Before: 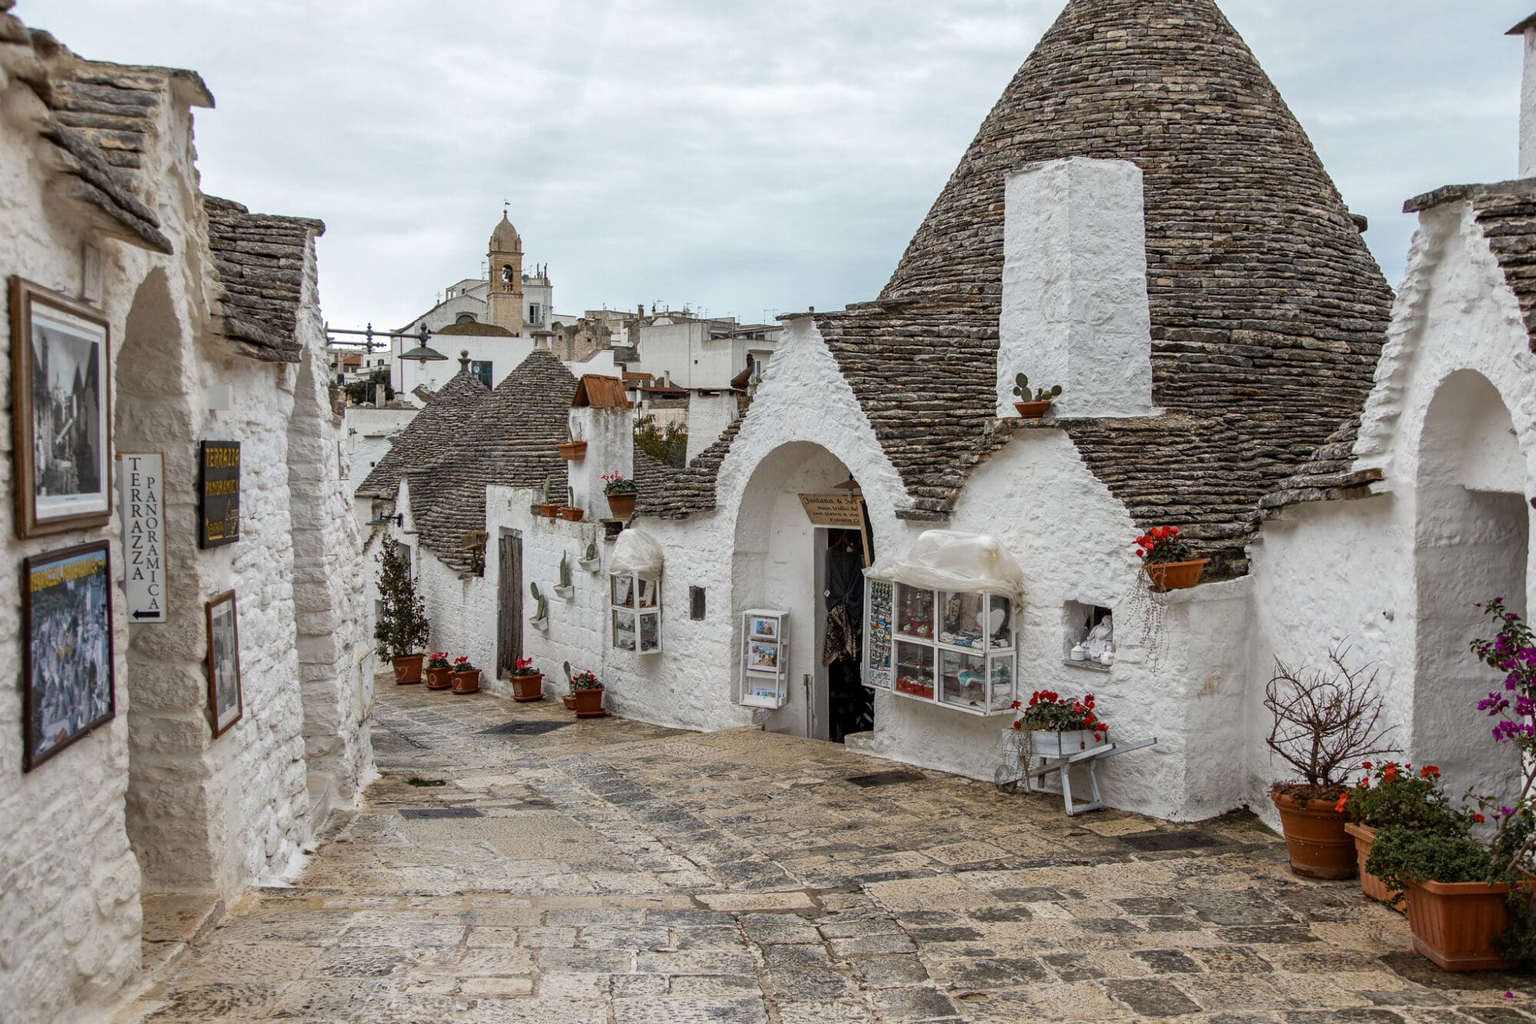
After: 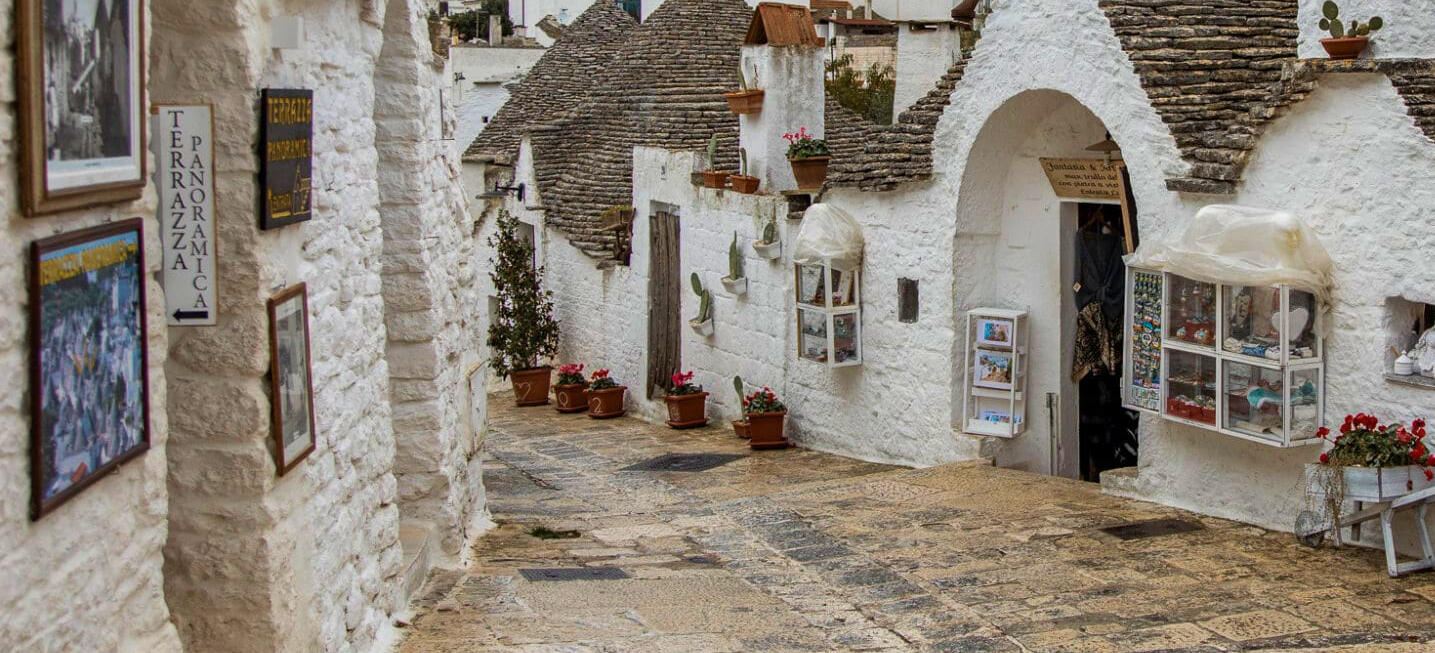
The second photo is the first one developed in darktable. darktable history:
crop: top 36.412%, right 28.201%, bottom 14.529%
velvia: strength 49.78%
